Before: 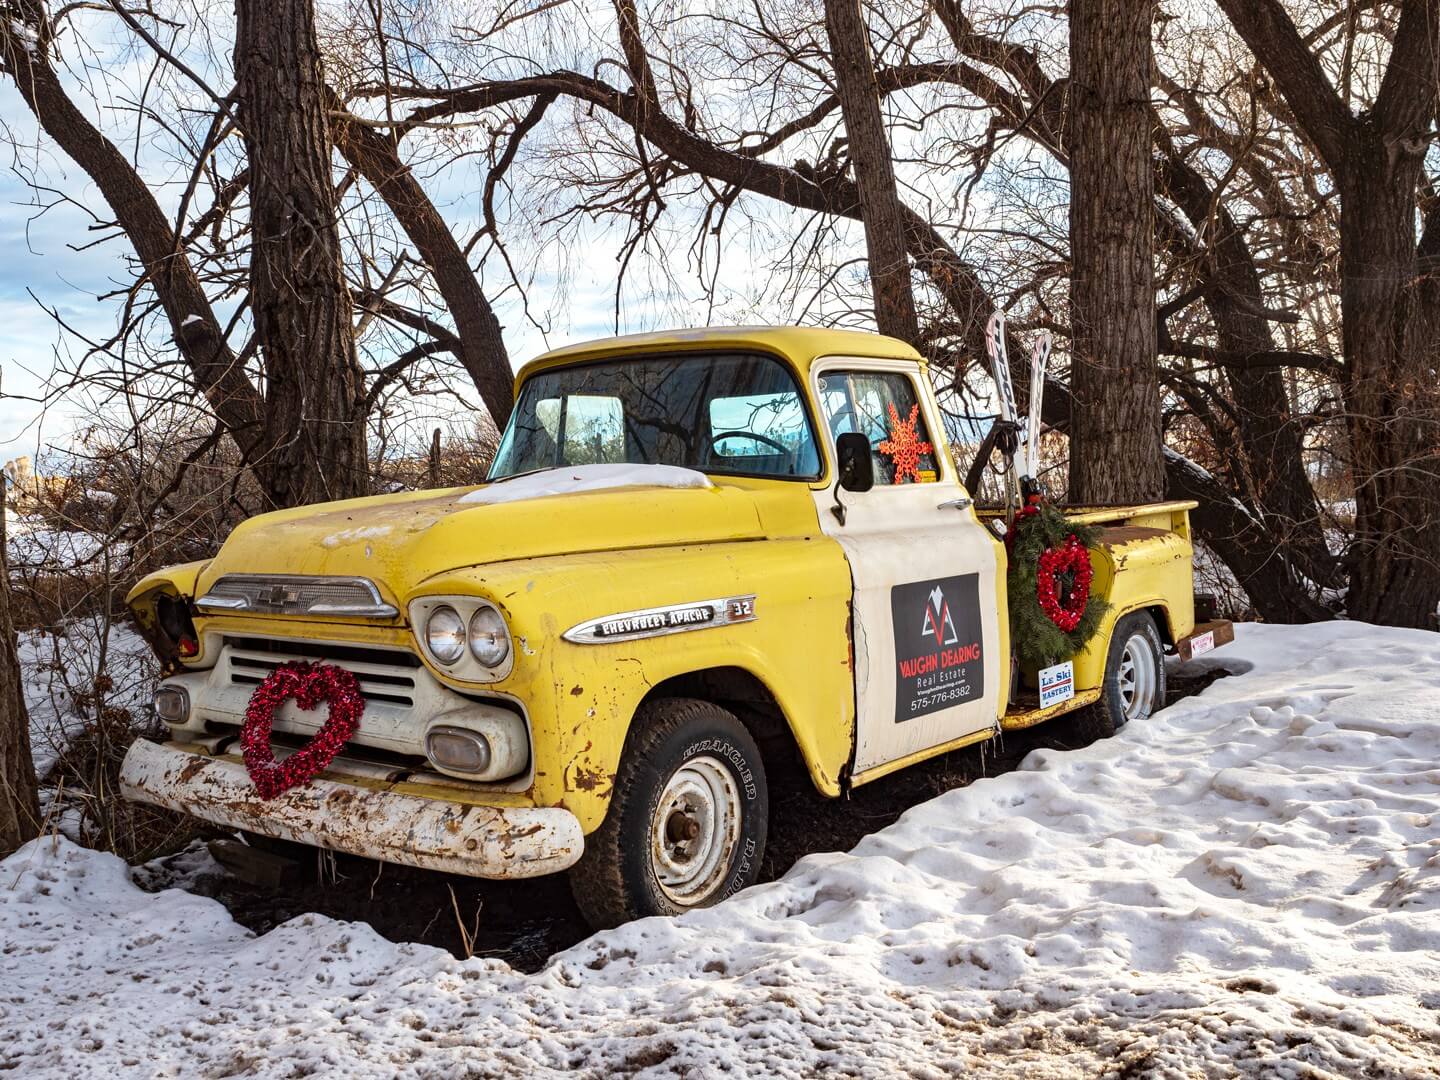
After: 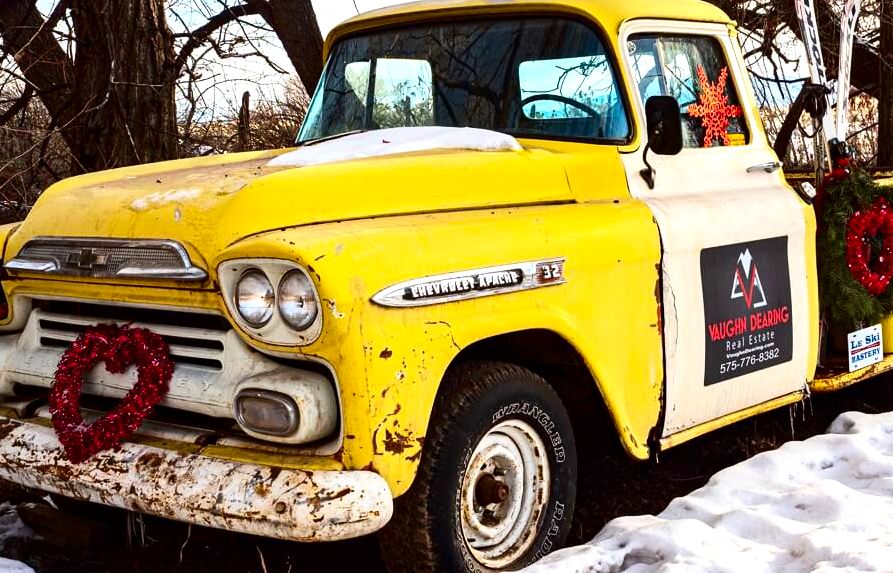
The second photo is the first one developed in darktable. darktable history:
exposure: exposure 0.3 EV, compensate highlight preservation false
color balance rgb: perceptual saturation grading › global saturation 3.7%, global vibrance 5.56%, contrast 3.24%
crop: left 13.312%, top 31.28%, right 24.627%, bottom 15.582%
contrast brightness saturation: contrast 0.21, brightness -0.11, saturation 0.21
